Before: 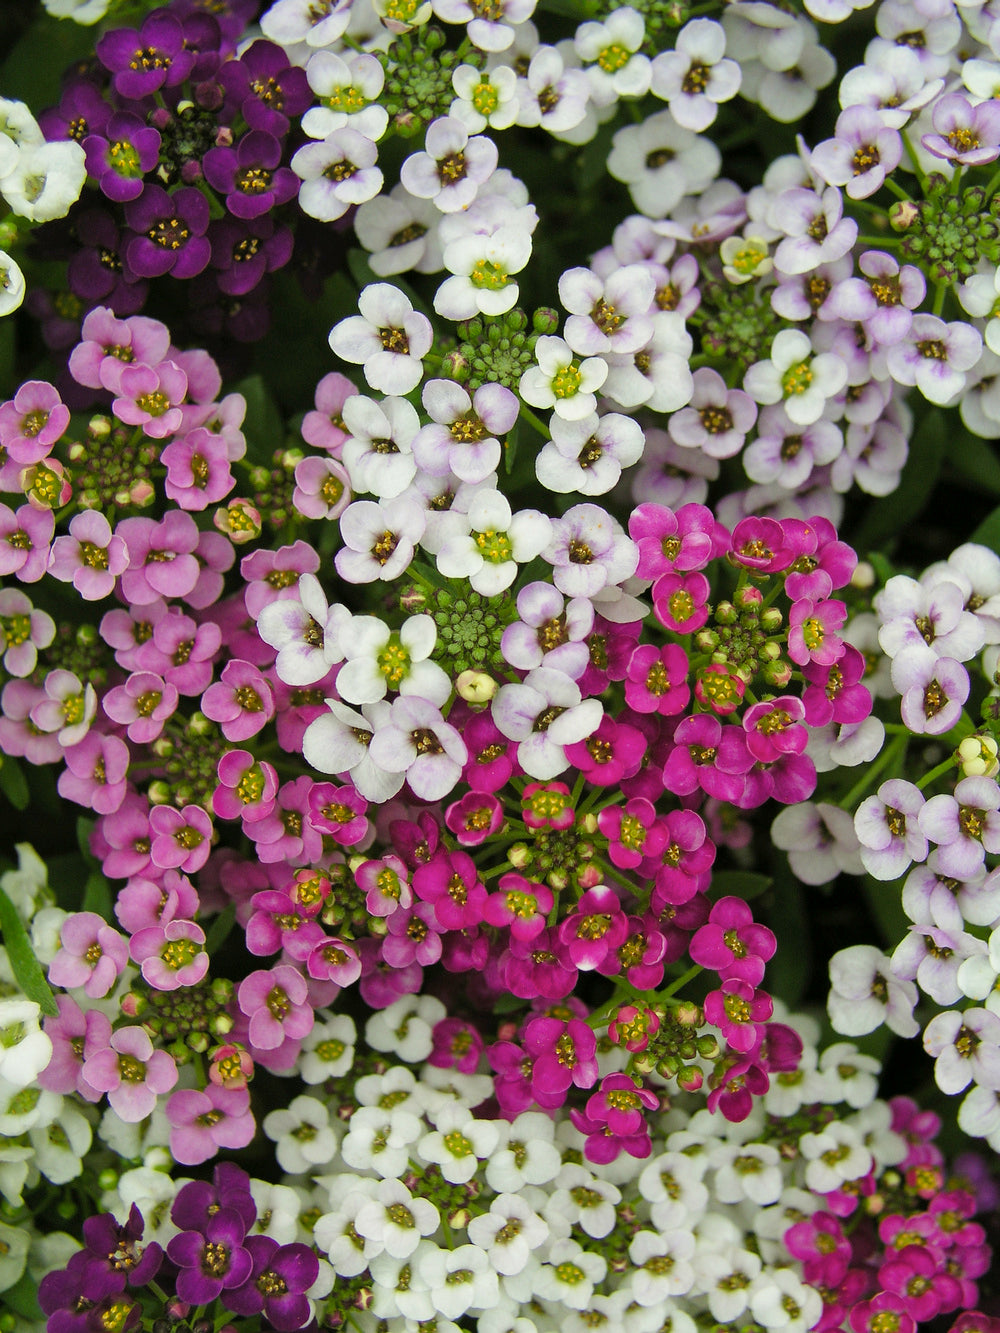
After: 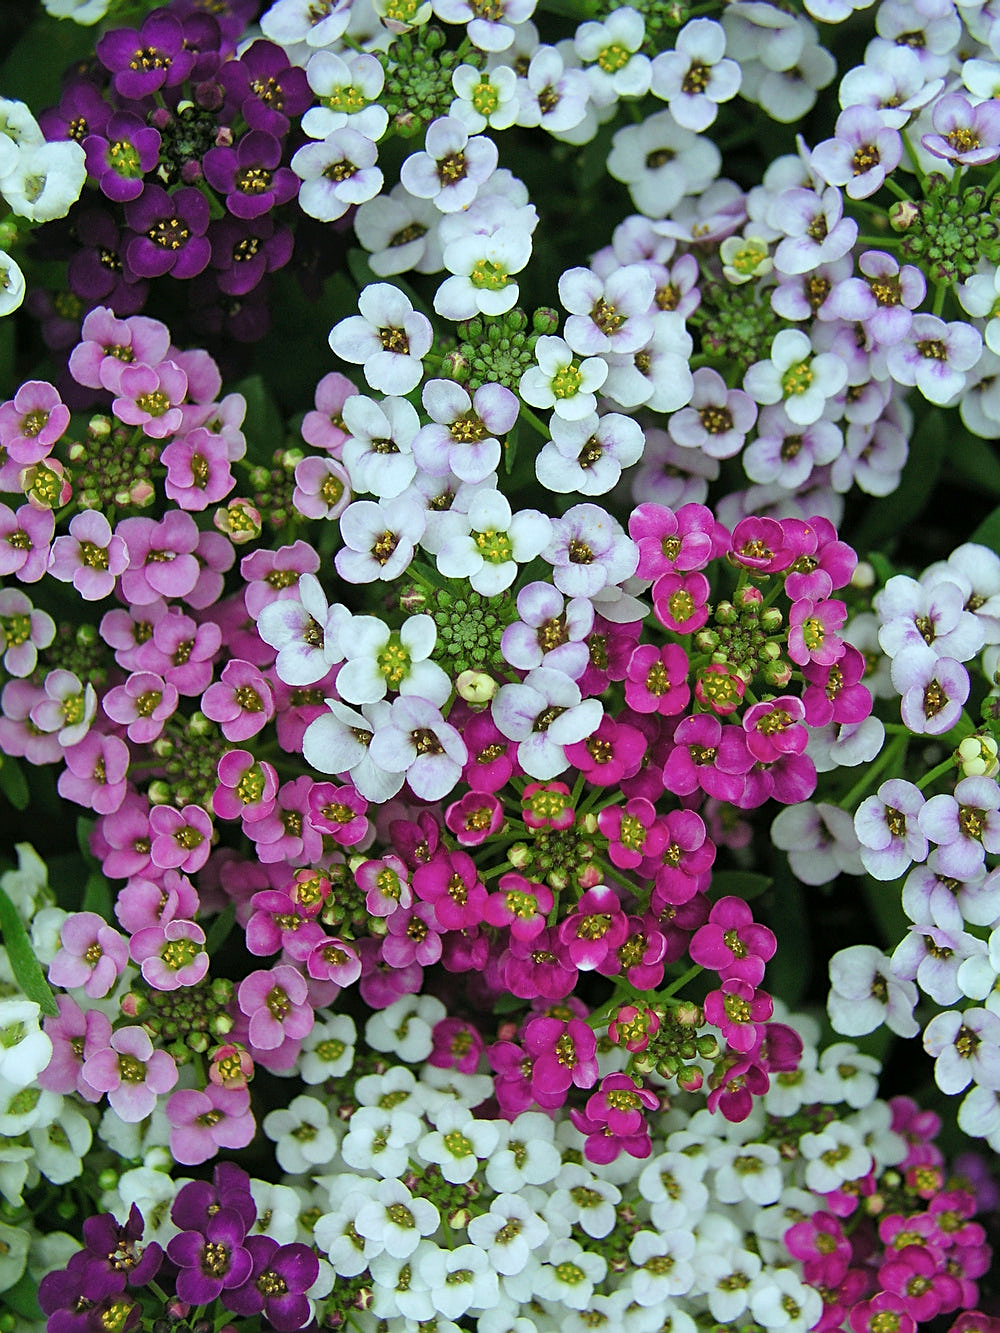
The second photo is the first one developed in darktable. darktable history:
color calibration: illuminant F (fluorescent), F source F9 (Cool White Deluxe 4150 K) – high CRI, x 0.374, y 0.373, temperature 4158.34 K
sharpen: on, module defaults
